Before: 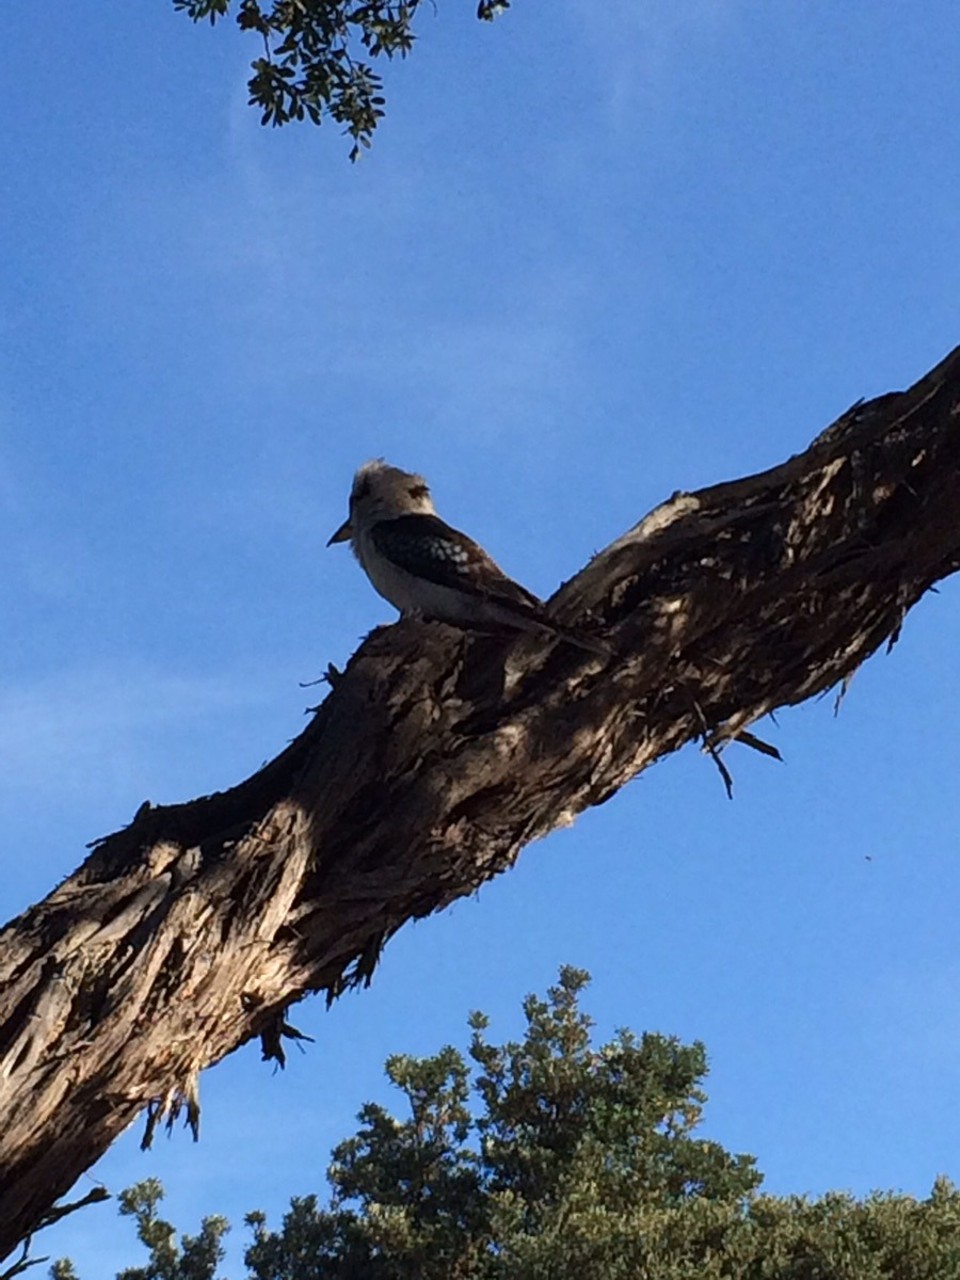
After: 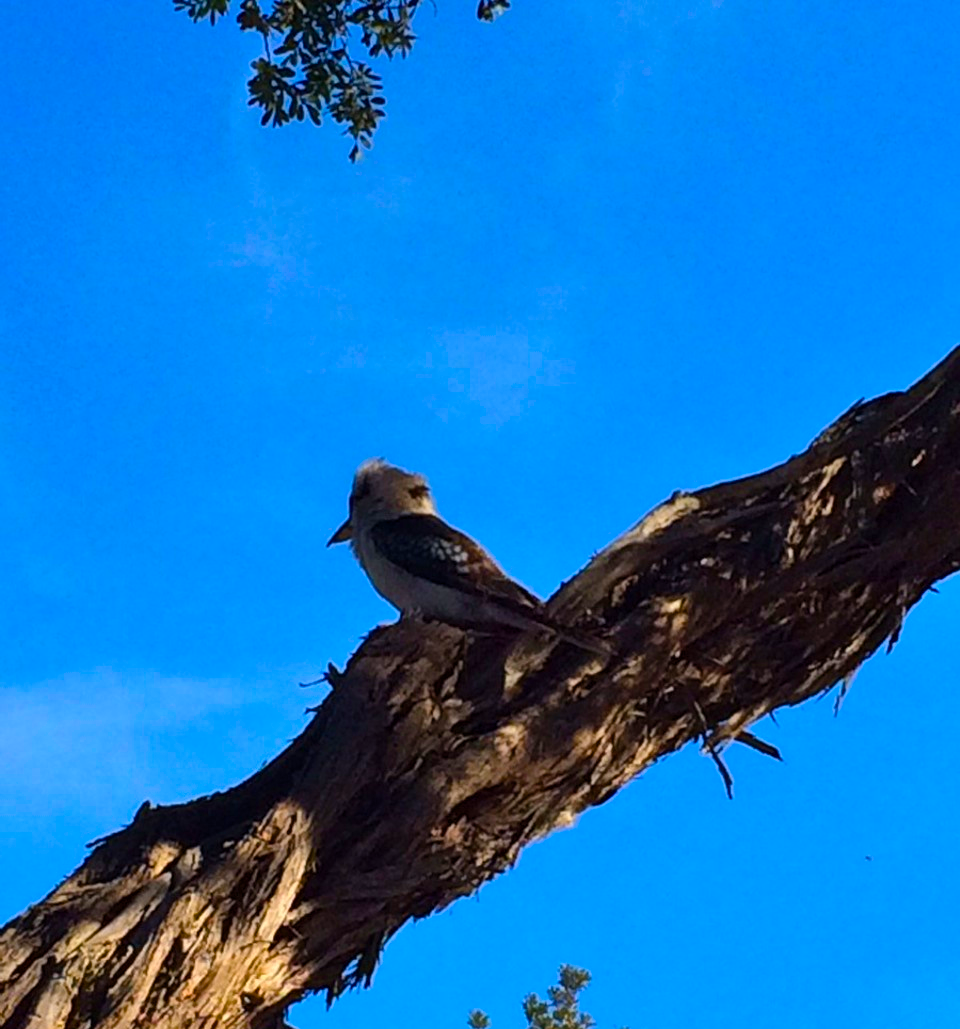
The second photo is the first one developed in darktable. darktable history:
color balance rgb: linear chroma grading › global chroma 24.353%, perceptual saturation grading › global saturation 29.58%, global vibrance 20%
crop: bottom 19.604%
shadows and highlights: soften with gaussian
color zones: curves: ch0 [(0.25, 0.5) (0.347, 0.092) (0.75, 0.5)]; ch1 [(0.25, 0.5) (0.33, 0.51) (0.75, 0.5)]
